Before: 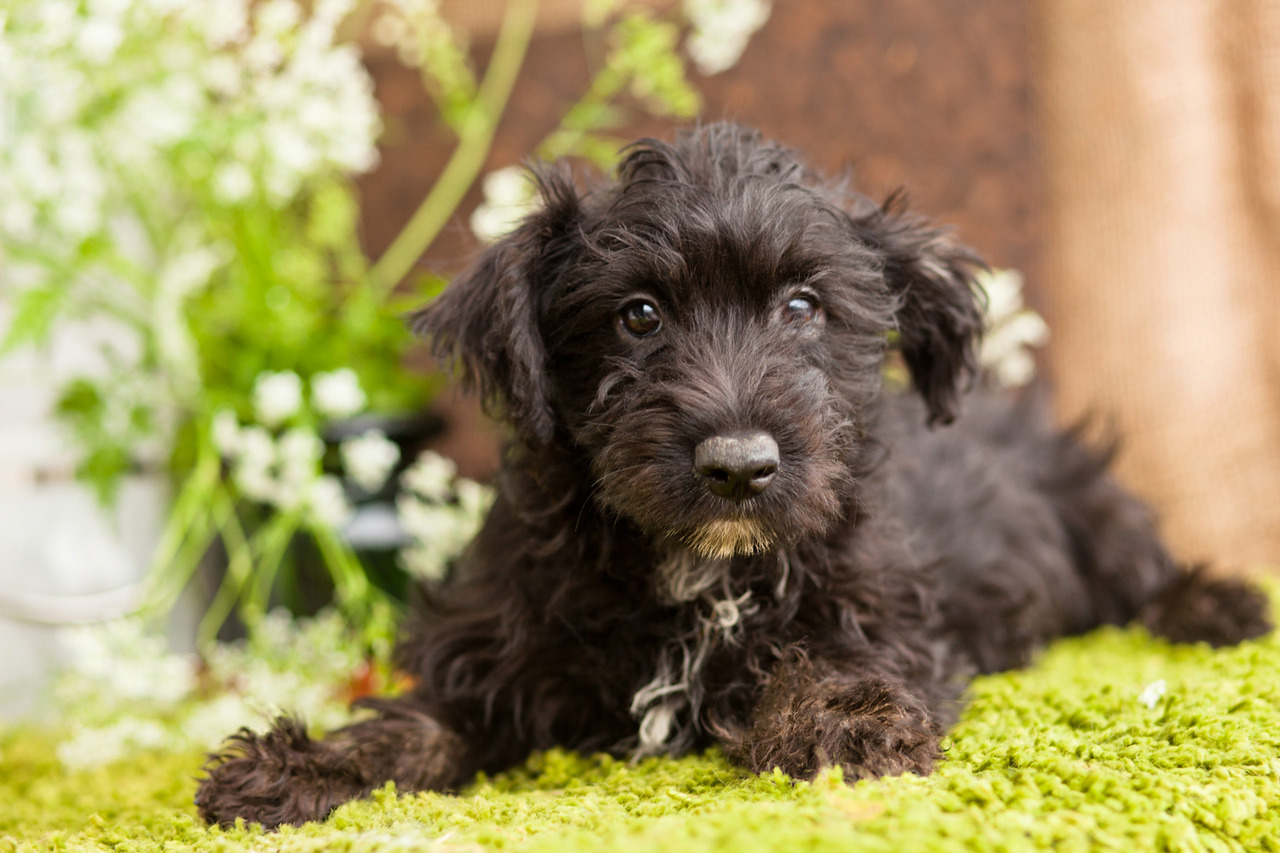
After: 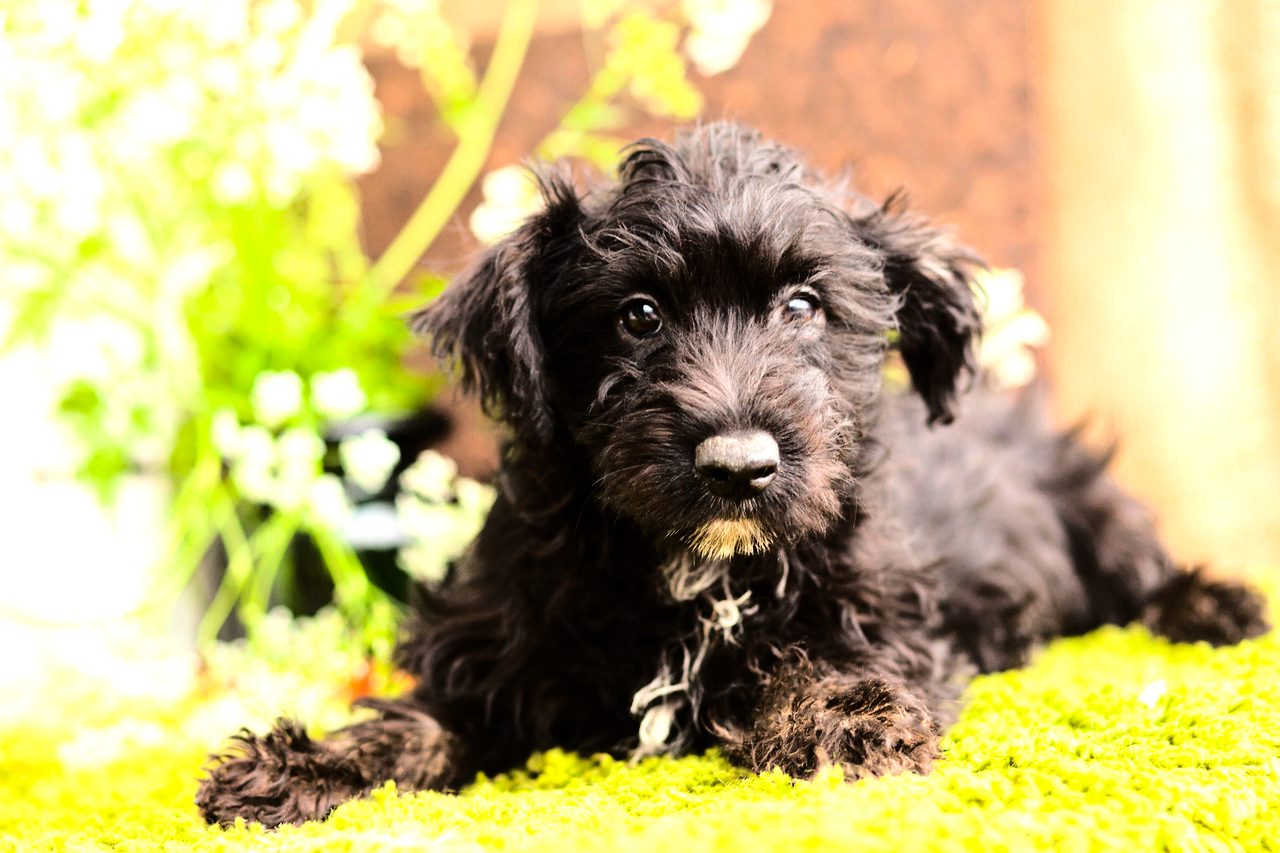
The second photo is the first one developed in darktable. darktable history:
contrast brightness saturation: contrast 0.038, saturation 0.066
base curve: curves: ch0 [(0, 0) (0.036, 0.025) (0.121, 0.166) (0.206, 0.329) (0.605, 0.79) (1, 1)]
tone equalizer: -8 EV -1.11 EV, -7 EV -1.04 EV, -6 EV -0.86 EV, -5 EV -0.576 EV, -3 EV 0.601 EV, -2 EV 0.843 EV, -1 EV 0.992 EV, +0 EV 1.06 EV, mask exposure compensation -0.486 EV
